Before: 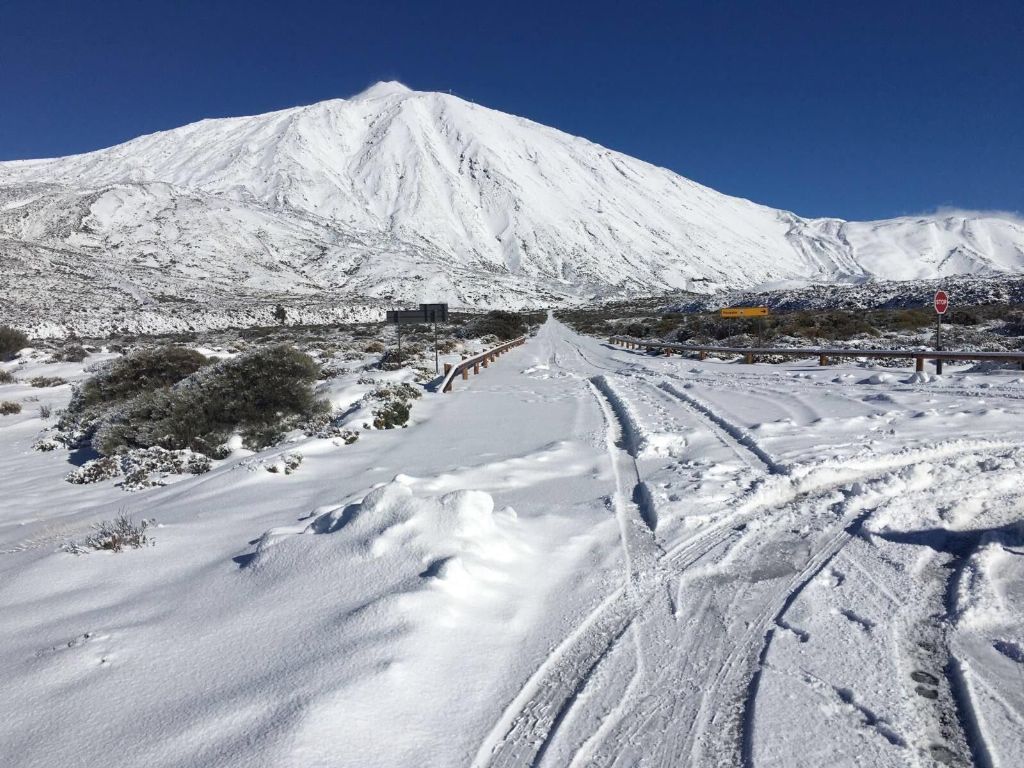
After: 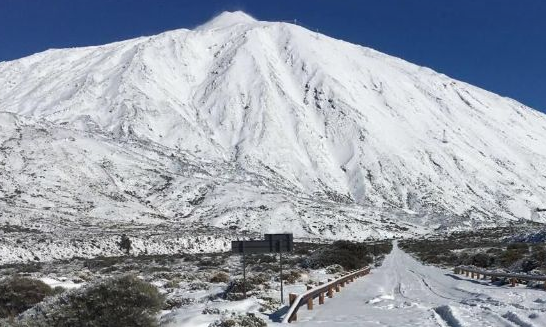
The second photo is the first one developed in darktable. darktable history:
shadows and highlights: low approximation 0.01, soften with gaussian
crop: left 15.221%, top 9.185%, right 31.241%, bottom 48.217%
